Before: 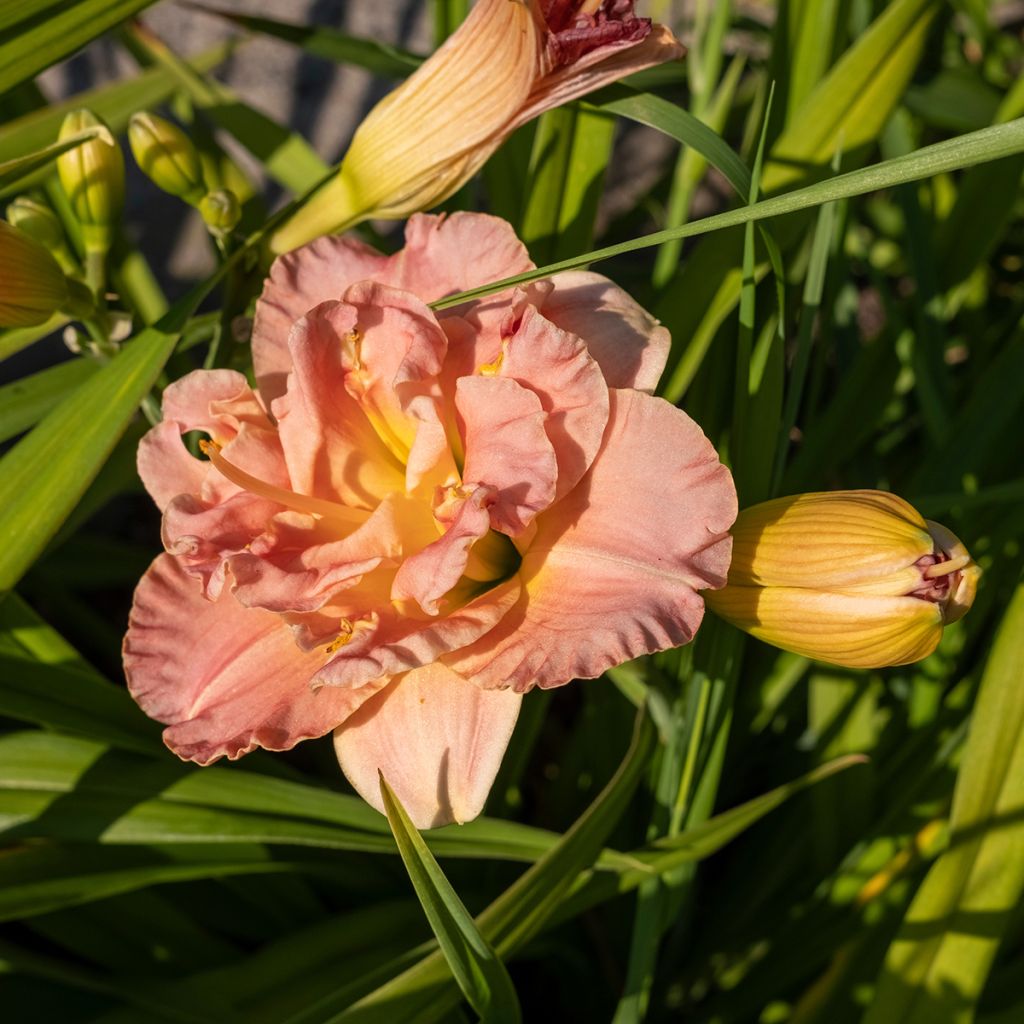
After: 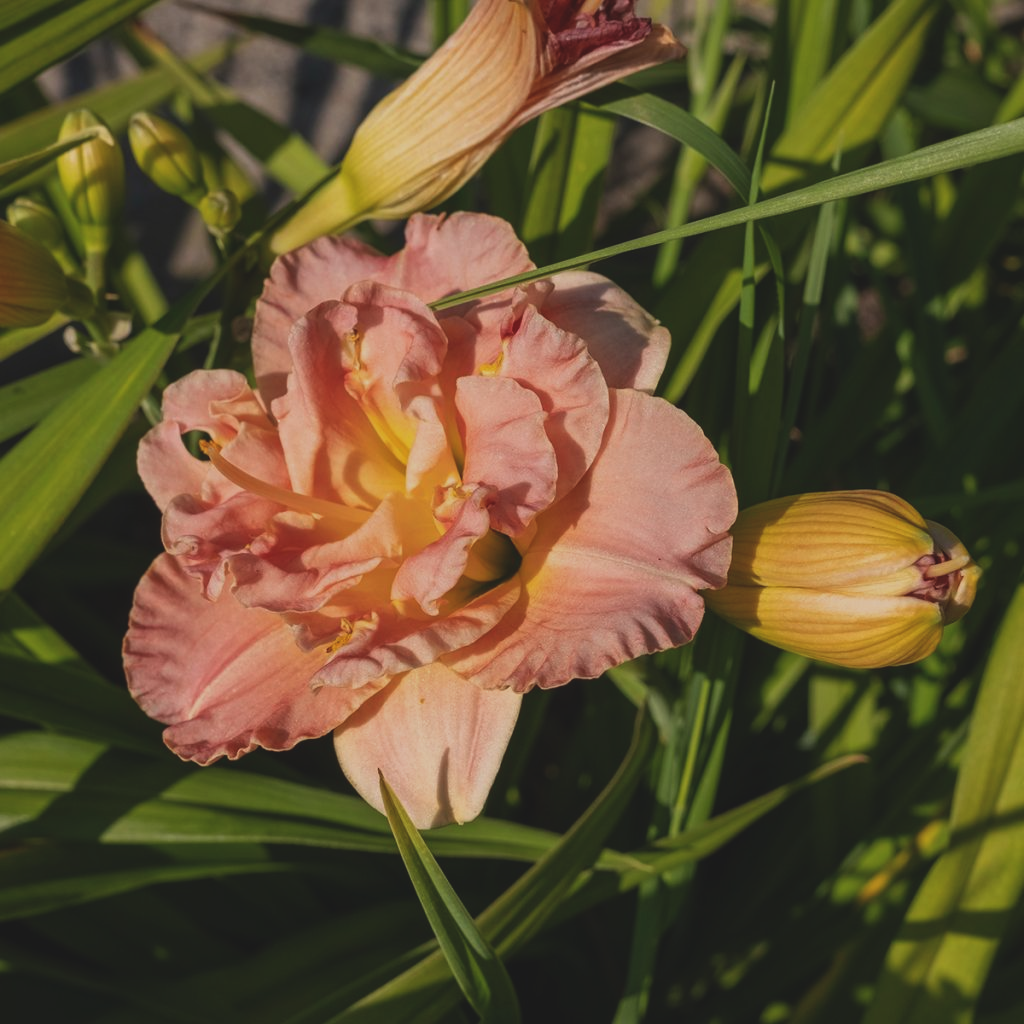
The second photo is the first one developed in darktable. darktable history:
exposure: black level correction -0.015, exposure -0.529 EV, compensate exposure bias true, compensate highlight preservation false
